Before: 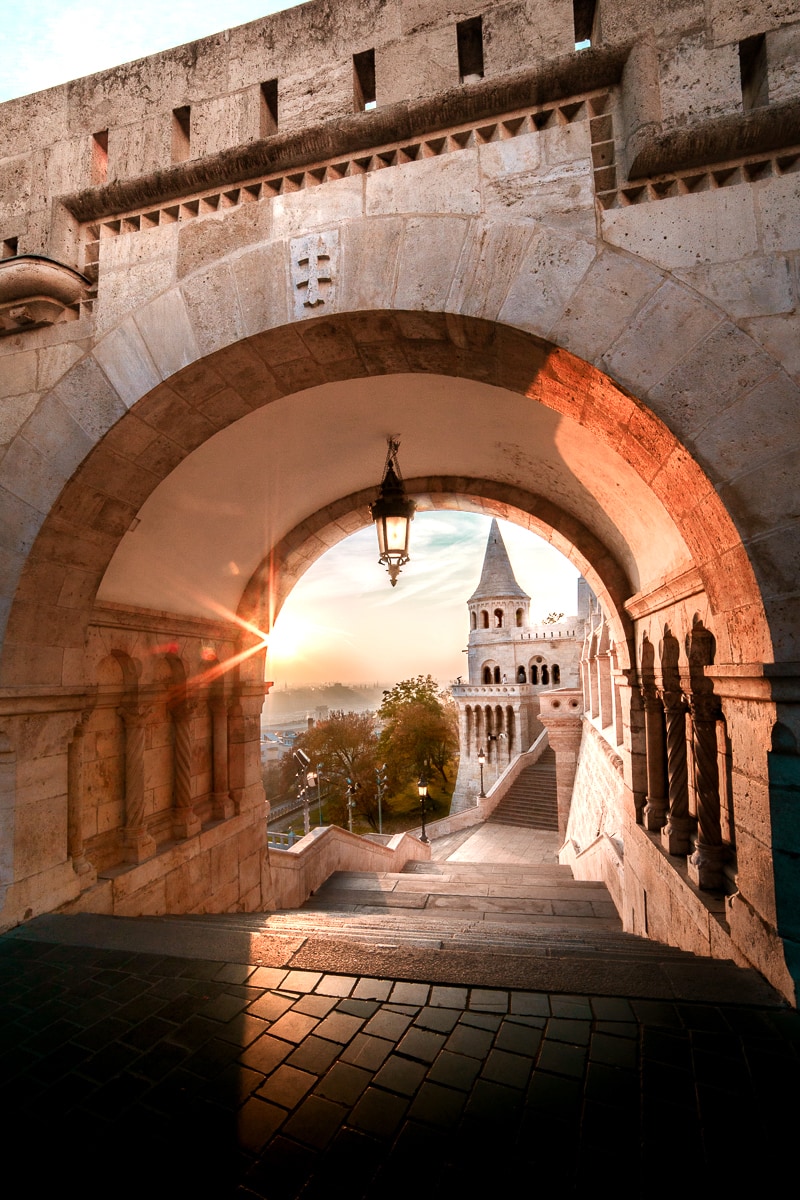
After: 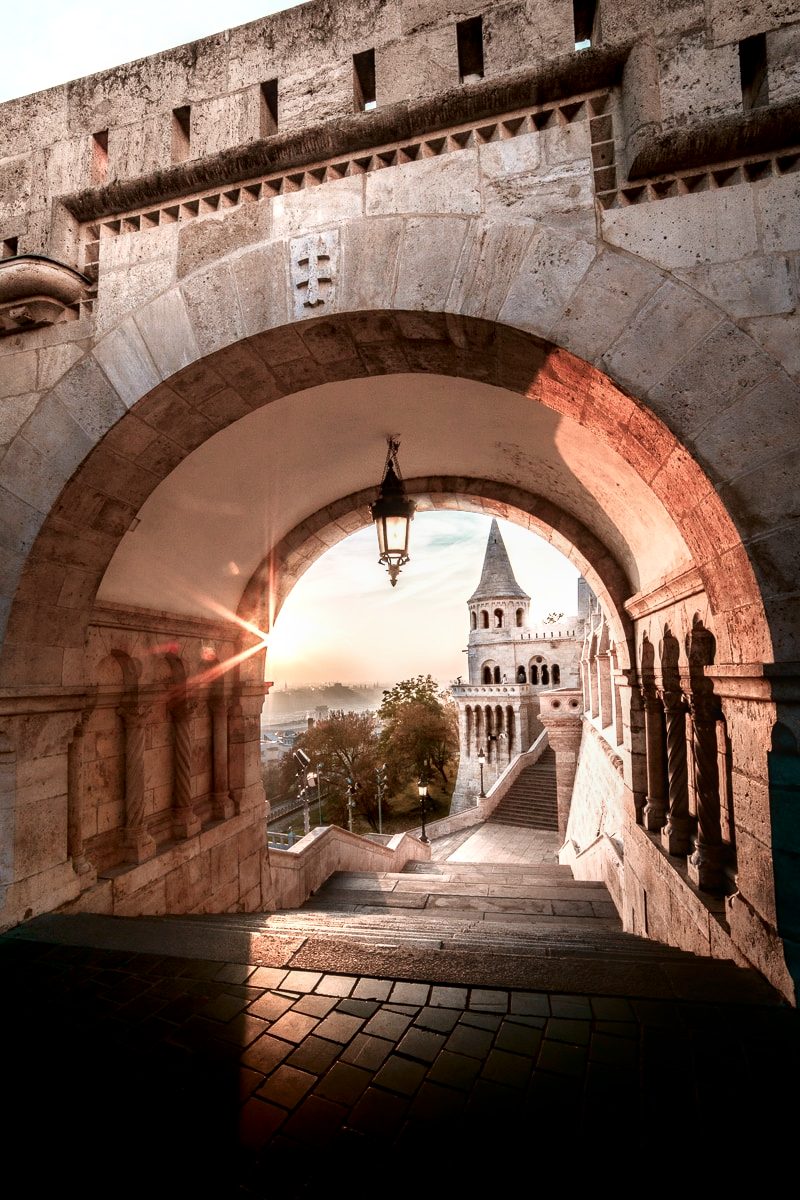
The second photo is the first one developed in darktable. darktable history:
shadows and highlights: shadows -62.32, white point adjustment -5.22, highlights 61.59
local contrast: on, module defaults
color balance: input saturation 80.07%
